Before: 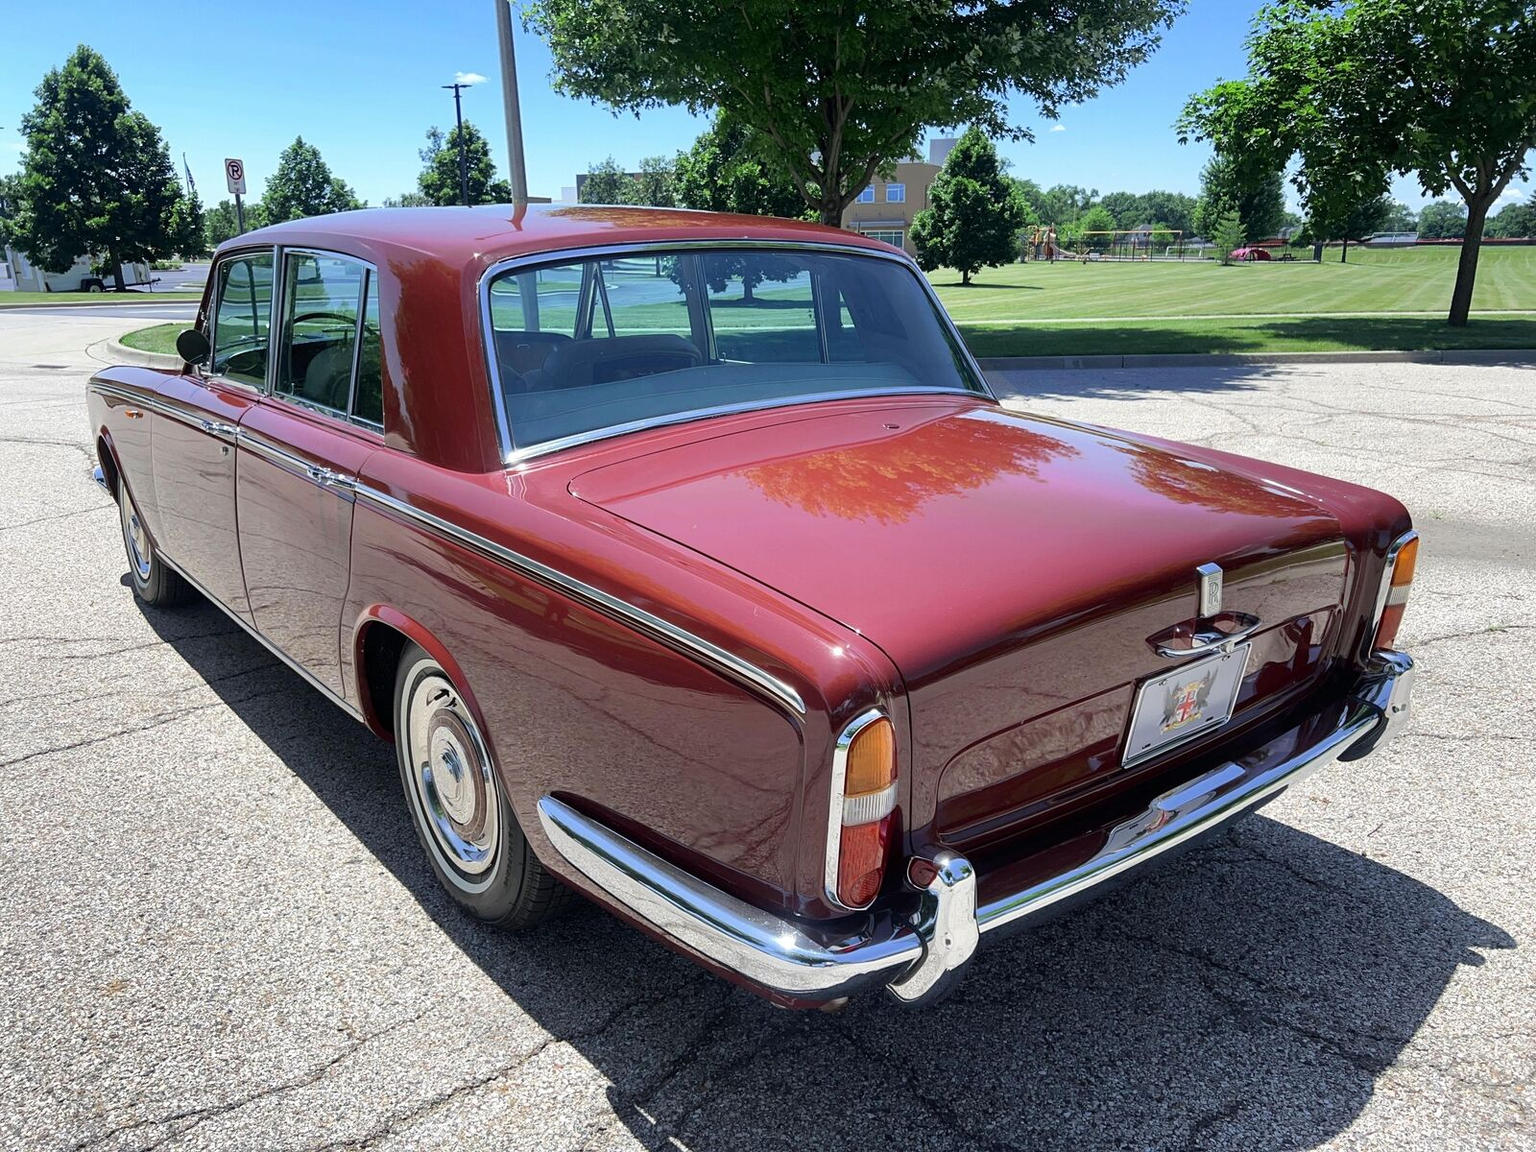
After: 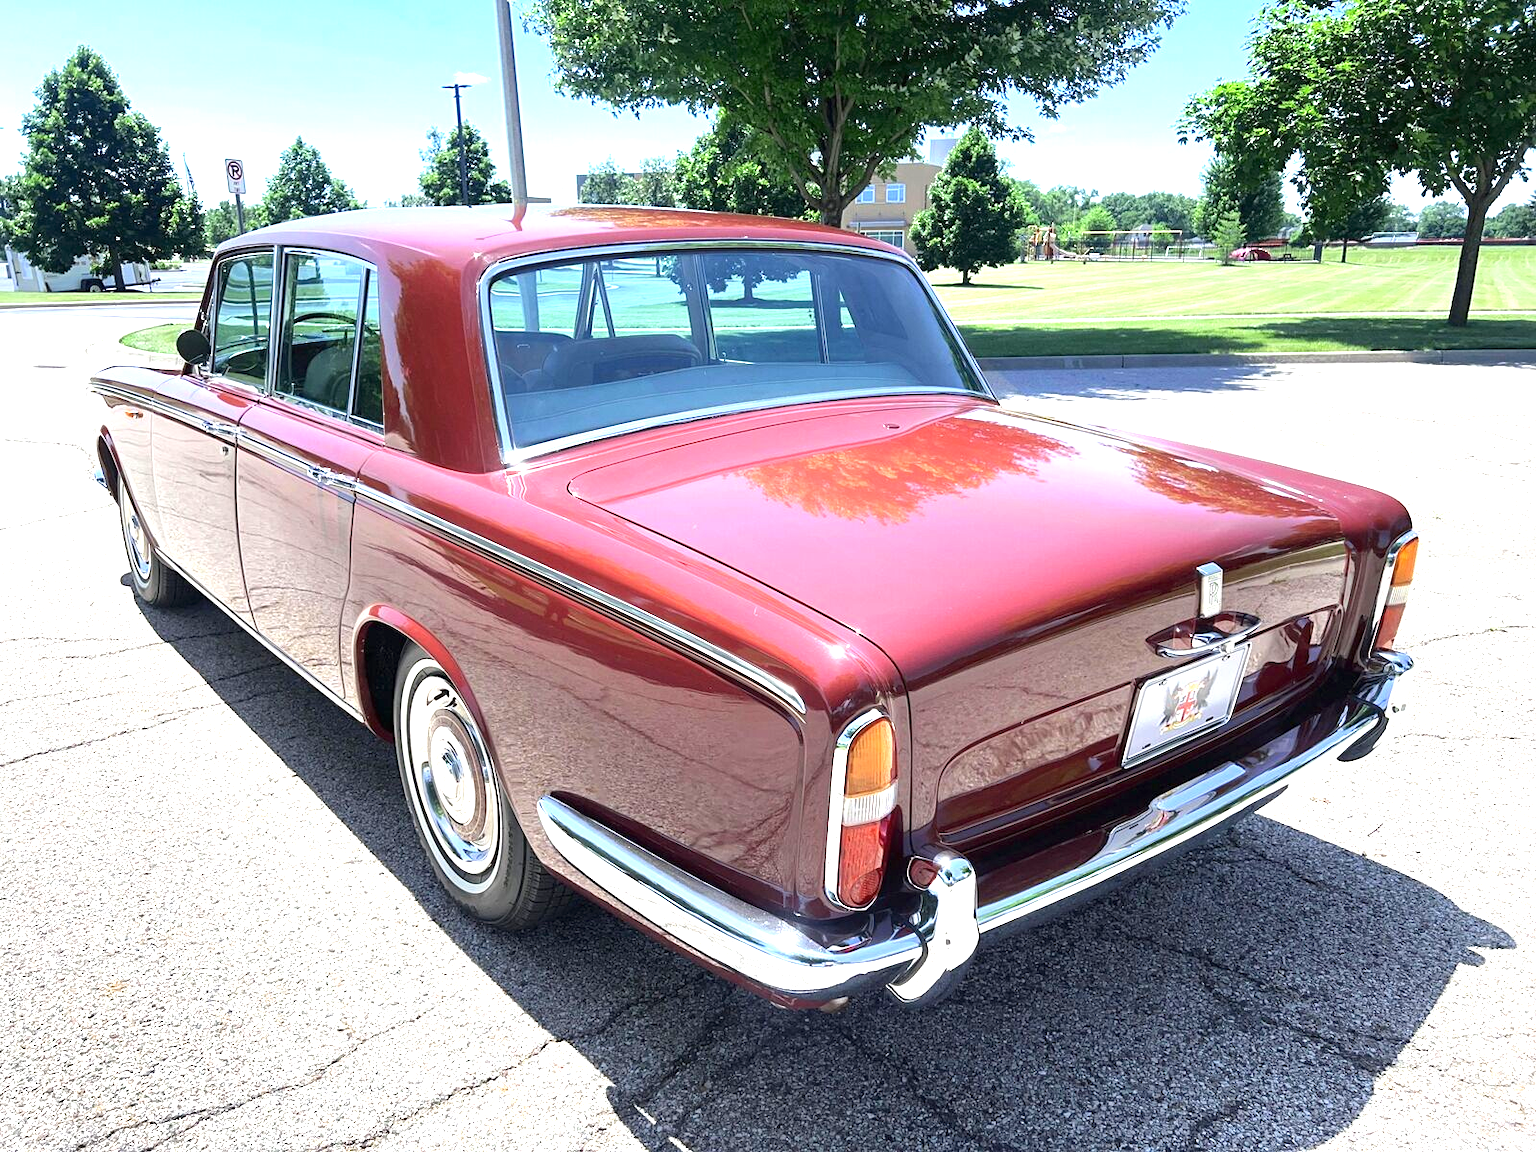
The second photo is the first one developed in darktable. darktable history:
exposure: black level correction 0, exposure 1.329 EV, compensate highlight preservation false
